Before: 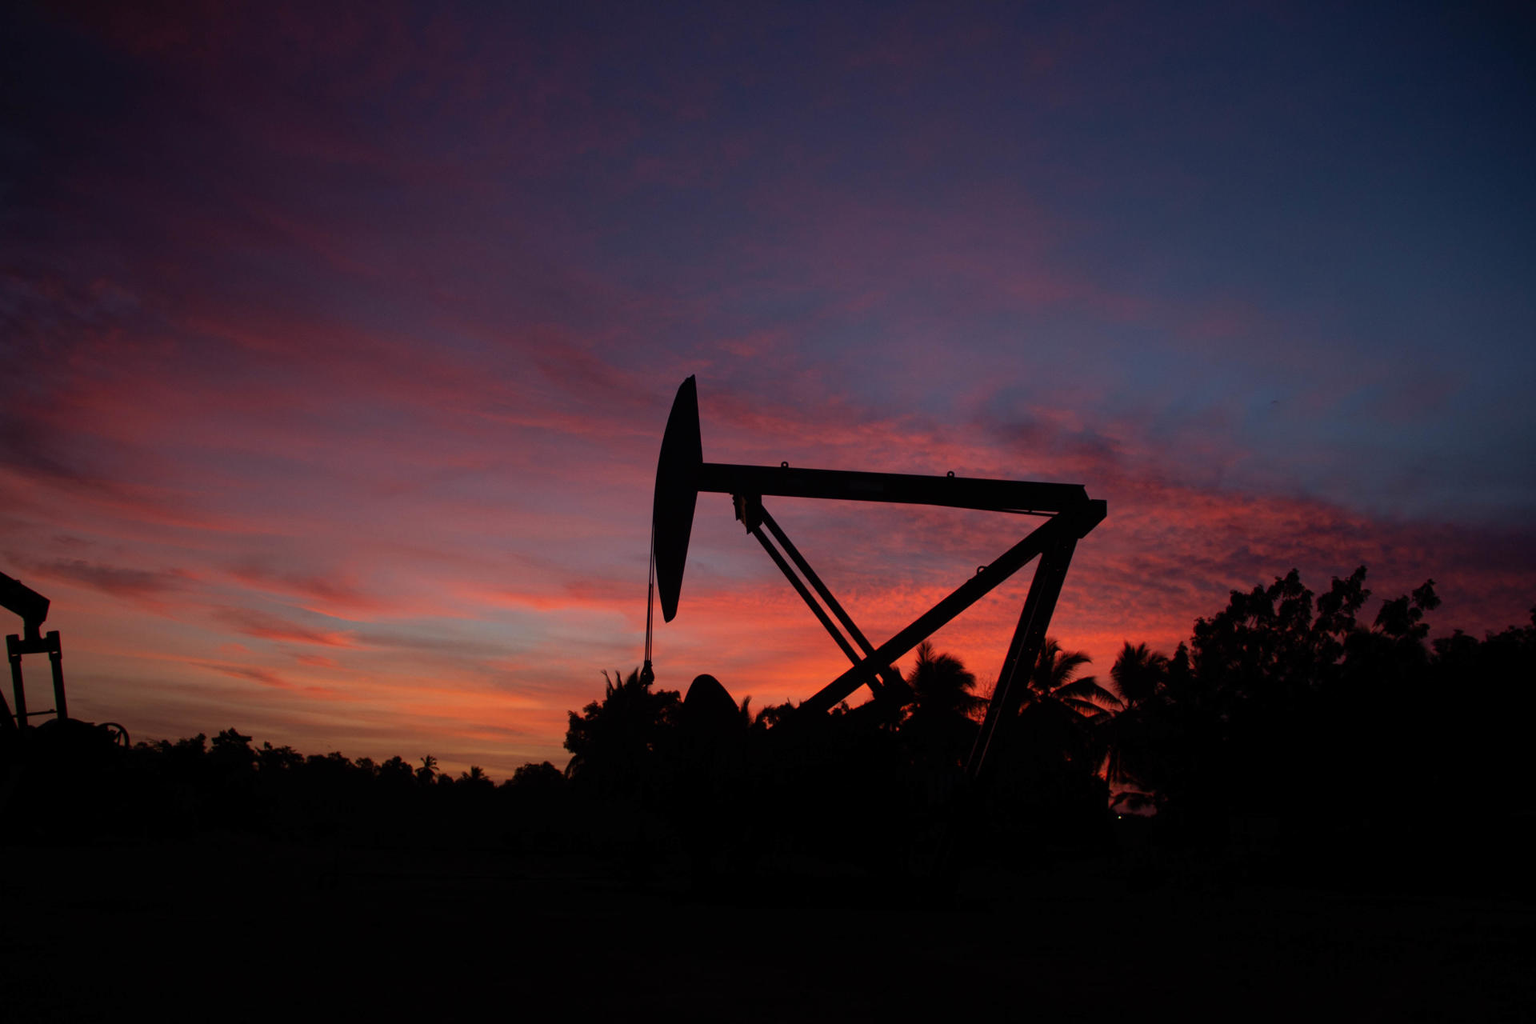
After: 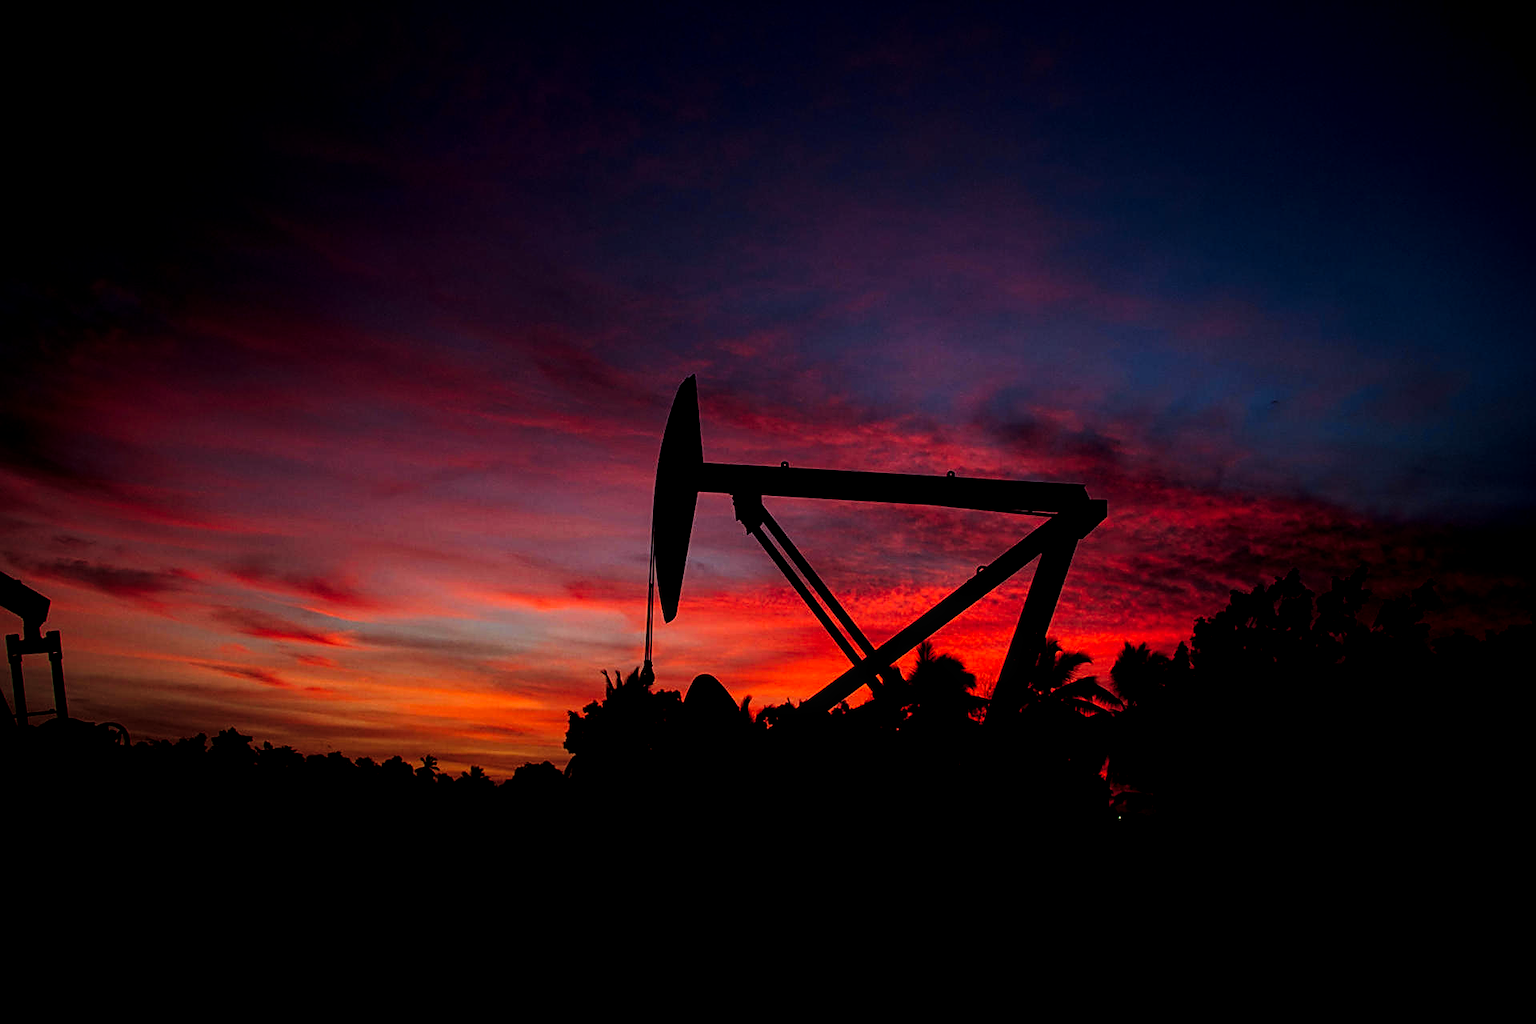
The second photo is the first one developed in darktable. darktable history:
tone curve: curves: ch0 [(0, 0) (0.078, 0) (0.241, 0.056) (0.59, 0.574) (0.802, 0.868) (1, 1)], preserve colors none
sharpen: on, module defaults
local contrast: on, module defaults
shadows and highlights: shadows 20.87, highlights -81.6, soften with gaussian
